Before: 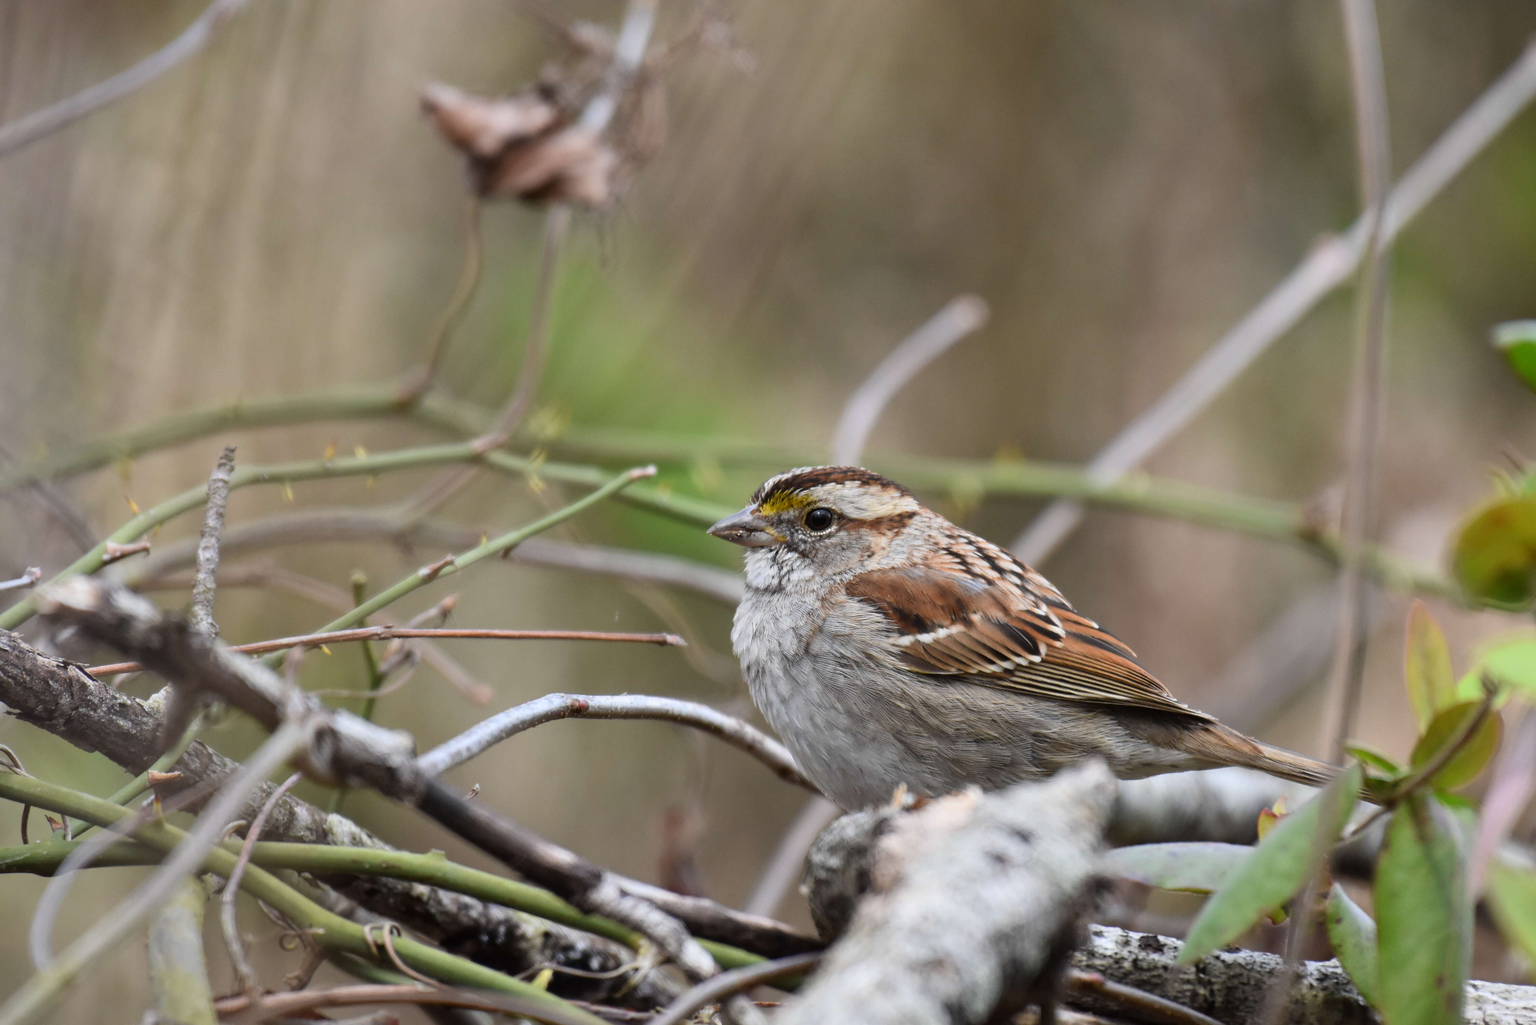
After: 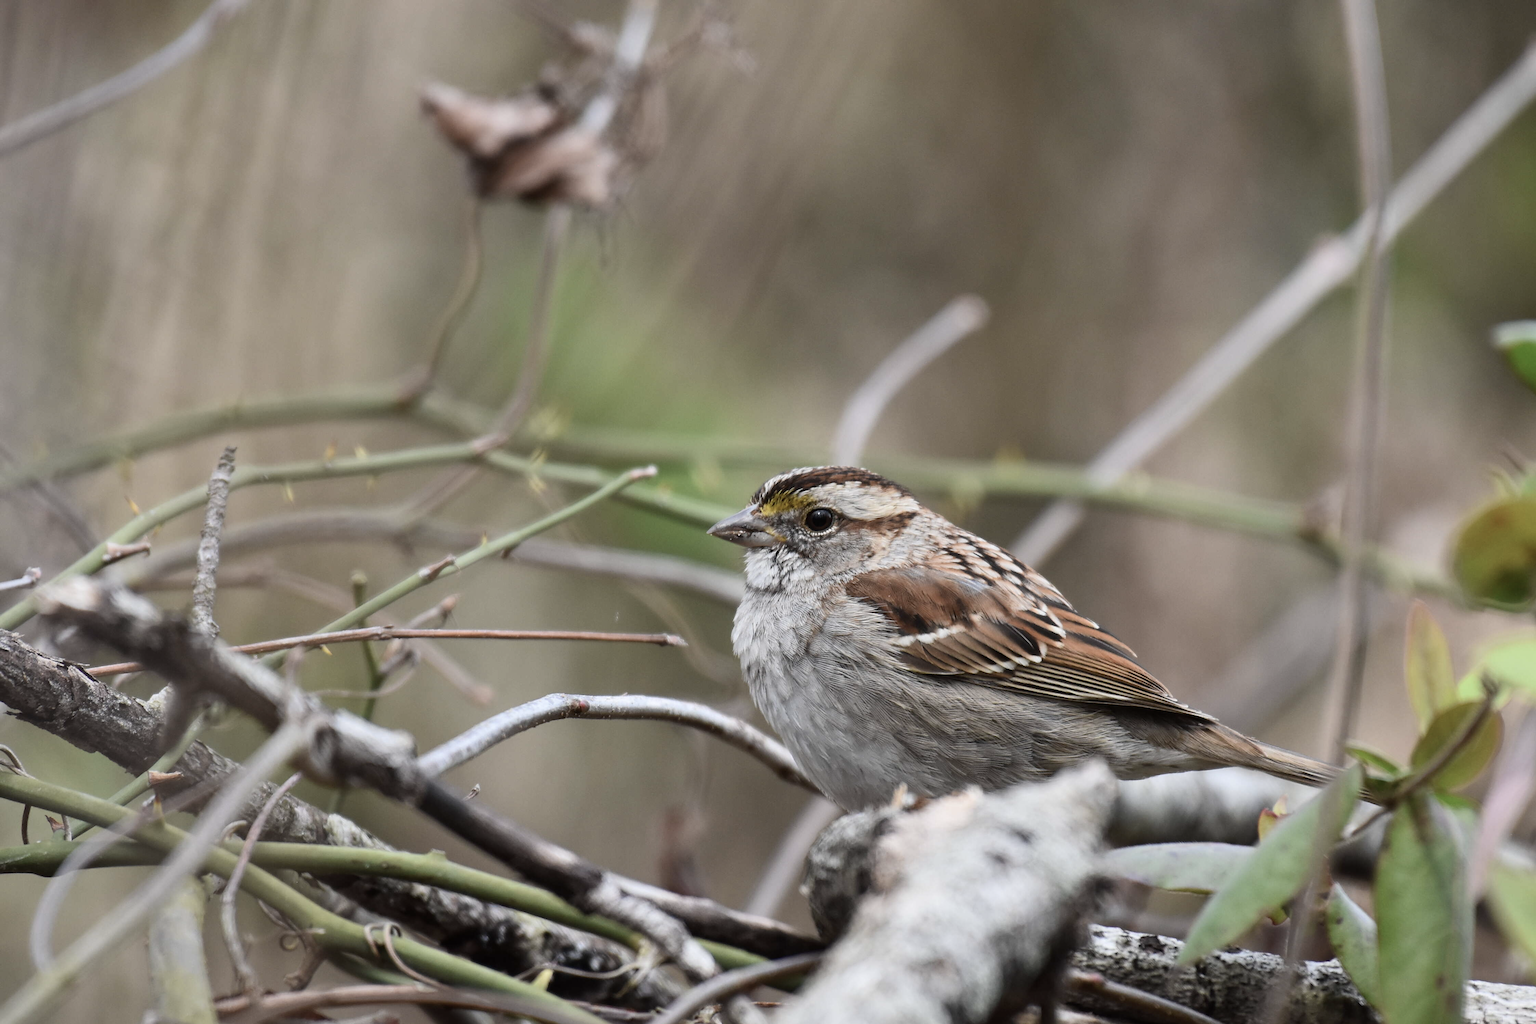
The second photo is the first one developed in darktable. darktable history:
sharpen: amount 0.208
contrast brightness saturation: contrast 0.098, saturation -0.299
